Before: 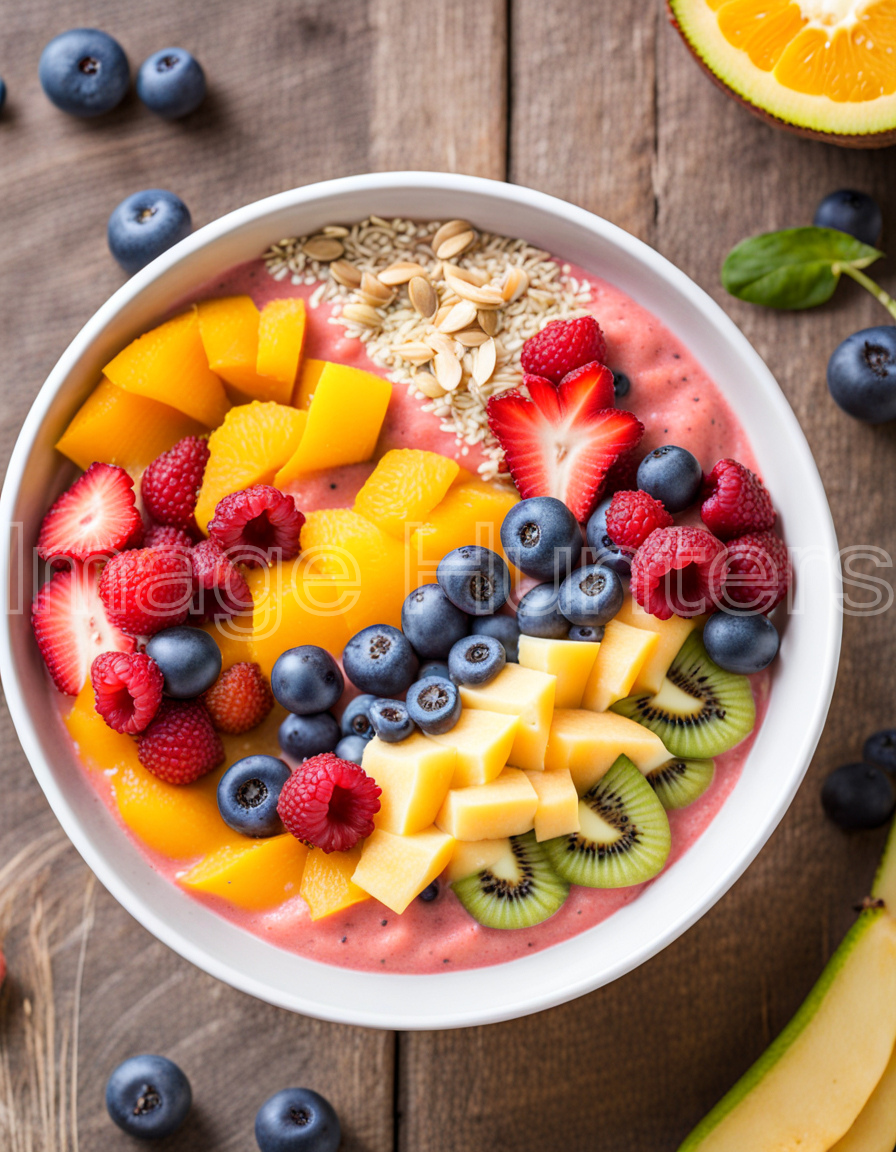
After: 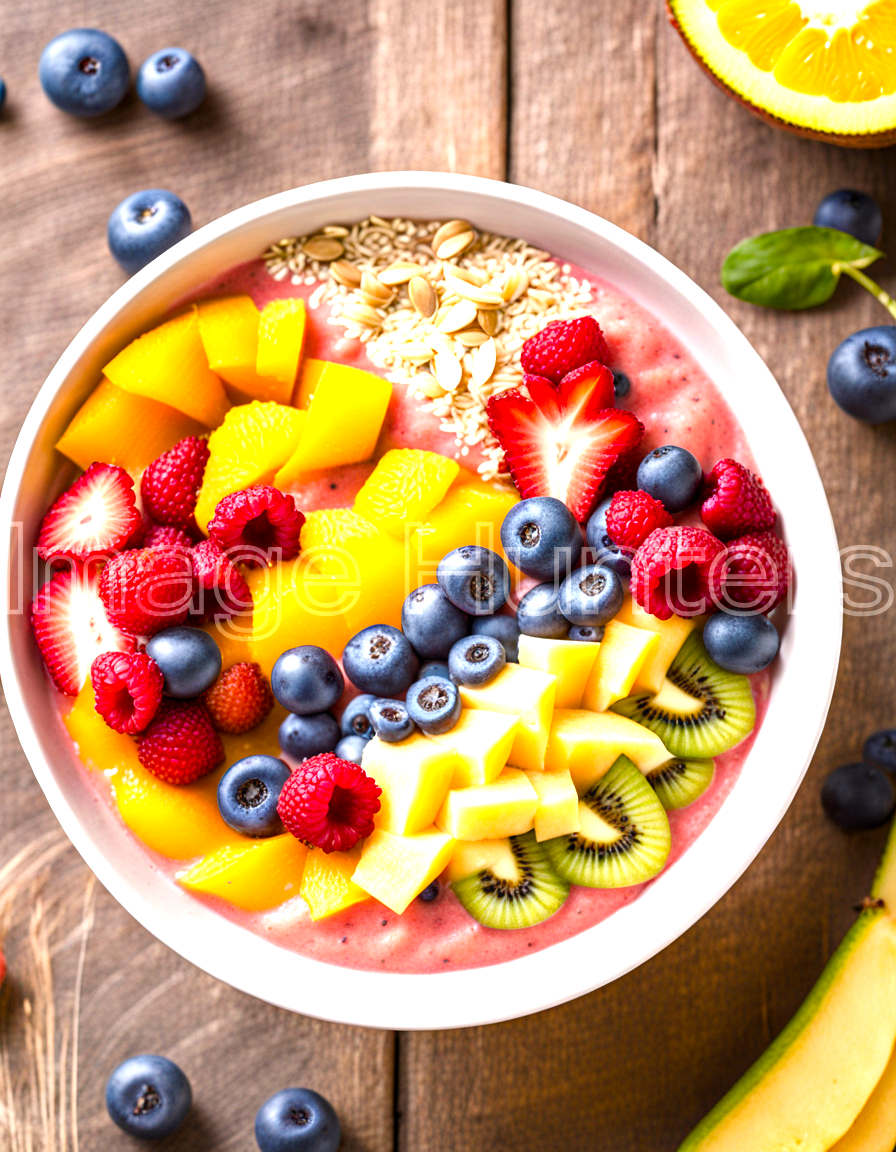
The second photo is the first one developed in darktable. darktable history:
color balance rgb: power › chroma 0.229%, power › hue 62.76°, highlights gain › chroma 1.598%, highlights gain › hue 56.93°, perceptual saturation grading › global saturation 20%, perceptual saturation grading › highlights -25.891%, perceptual saturation grading › shadows 26.169%, perceptual brilliance grading › global brilliance 24.658%
